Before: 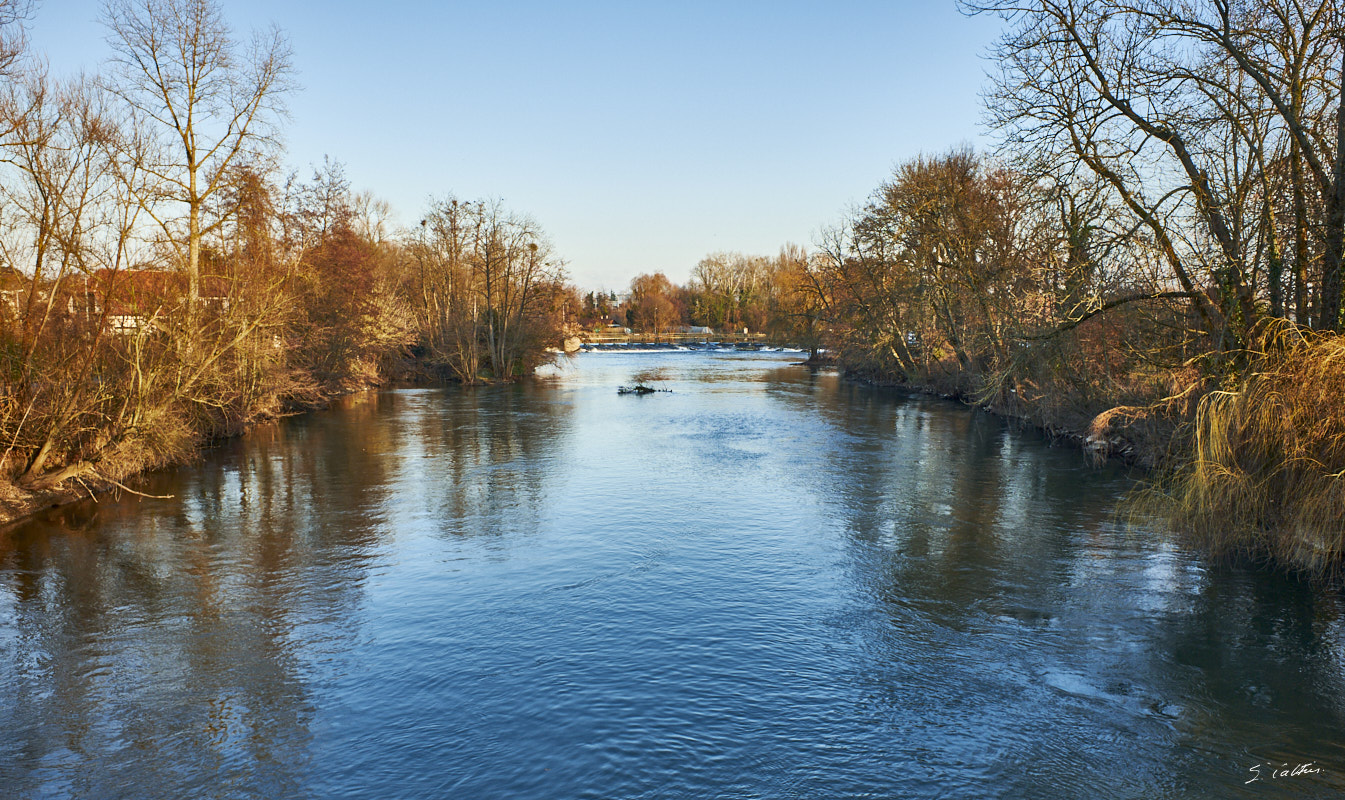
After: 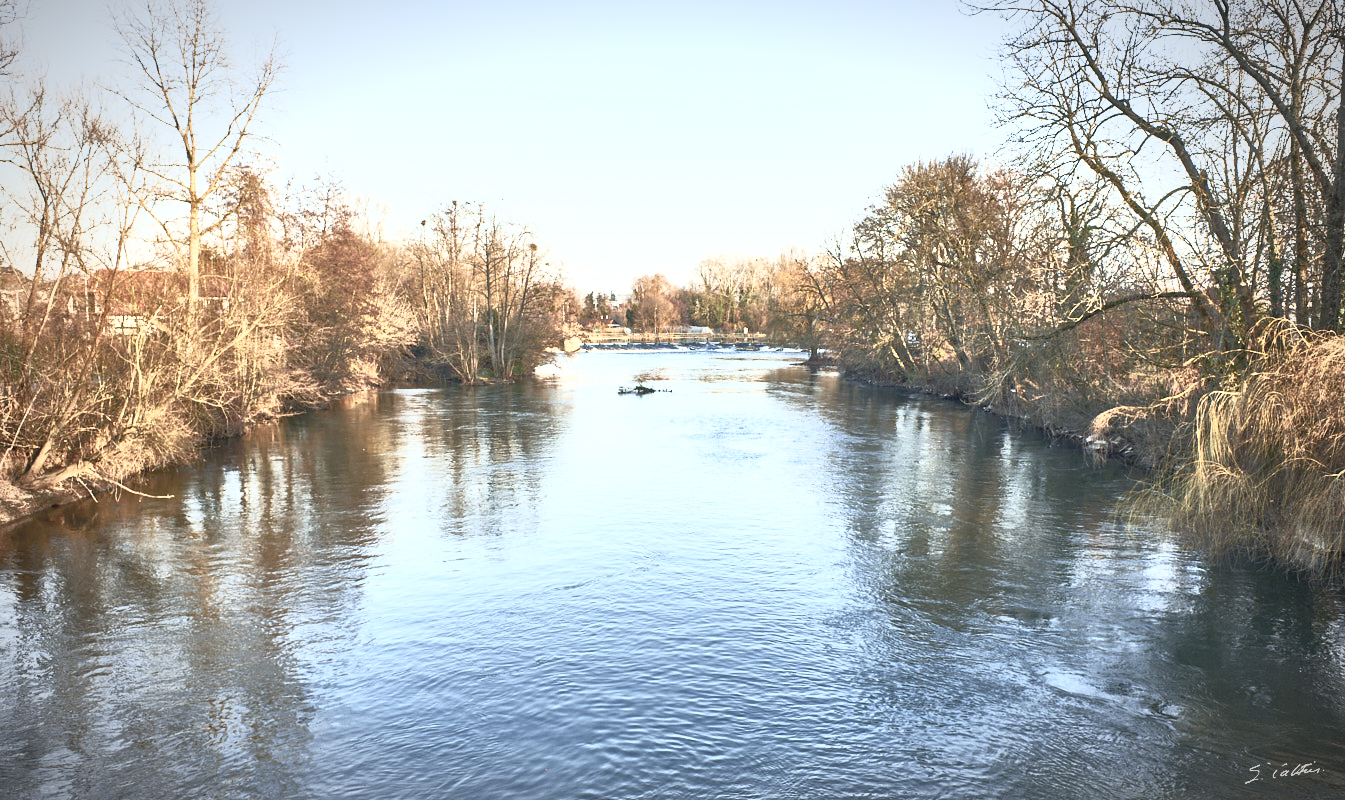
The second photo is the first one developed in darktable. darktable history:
contrast brightness saturation: contrast 0.57, brightness 0.57, saturation -0.34
vignetting: fall-off start 87%, automatic ratio true
levels: levels [0, 0.43, 0.984]
